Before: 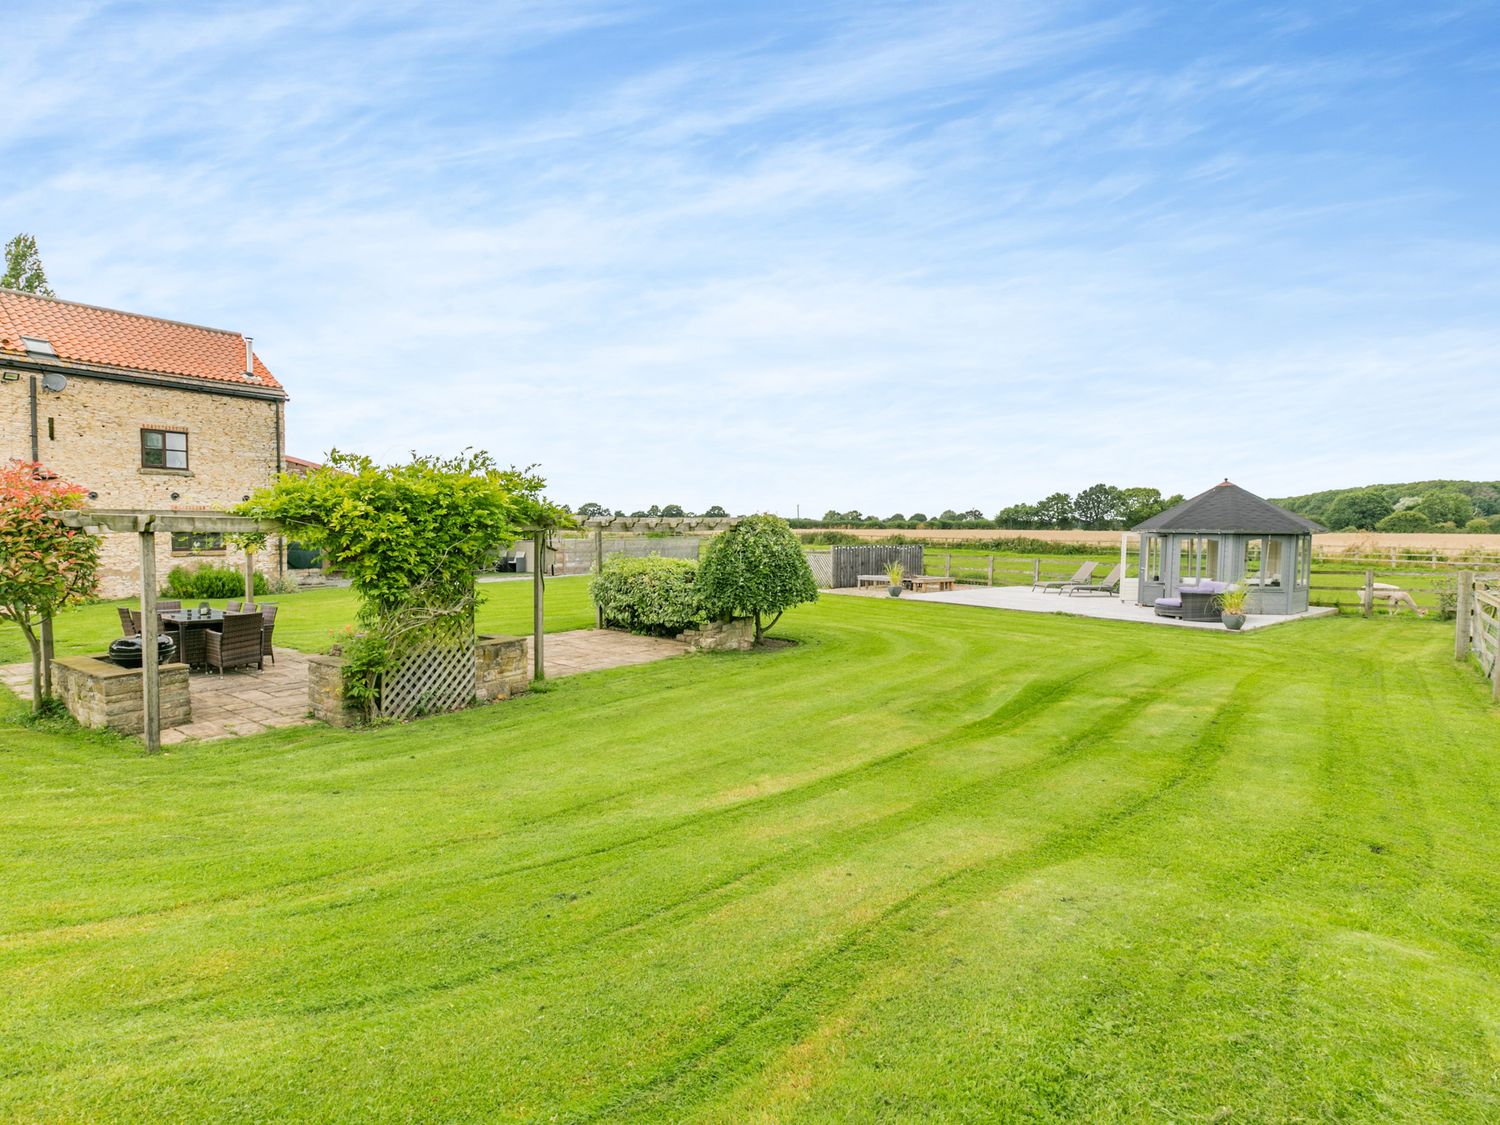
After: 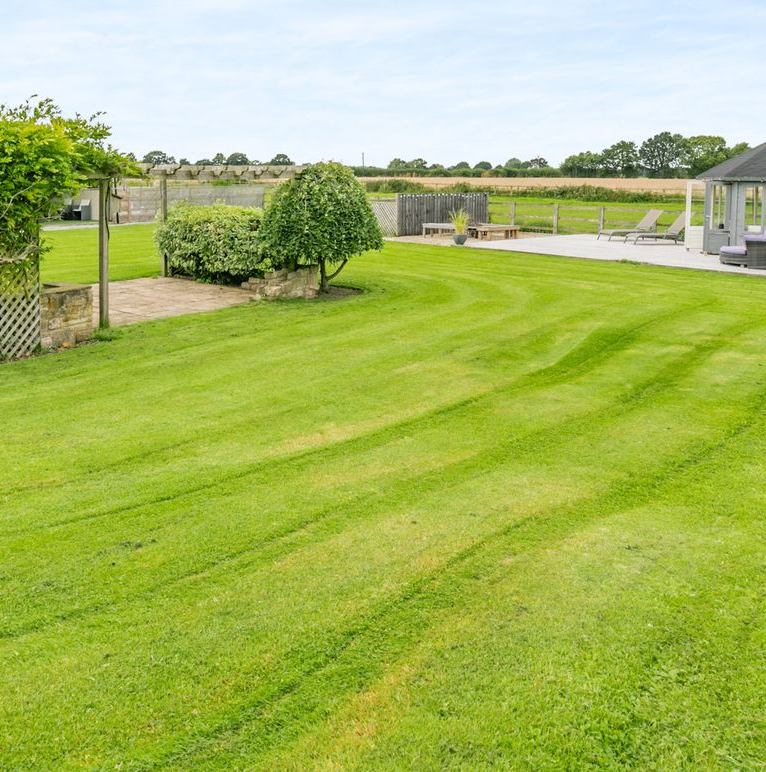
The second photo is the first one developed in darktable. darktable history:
crop and rotate: left 29.051%, top 31.342%, right 19.835%
